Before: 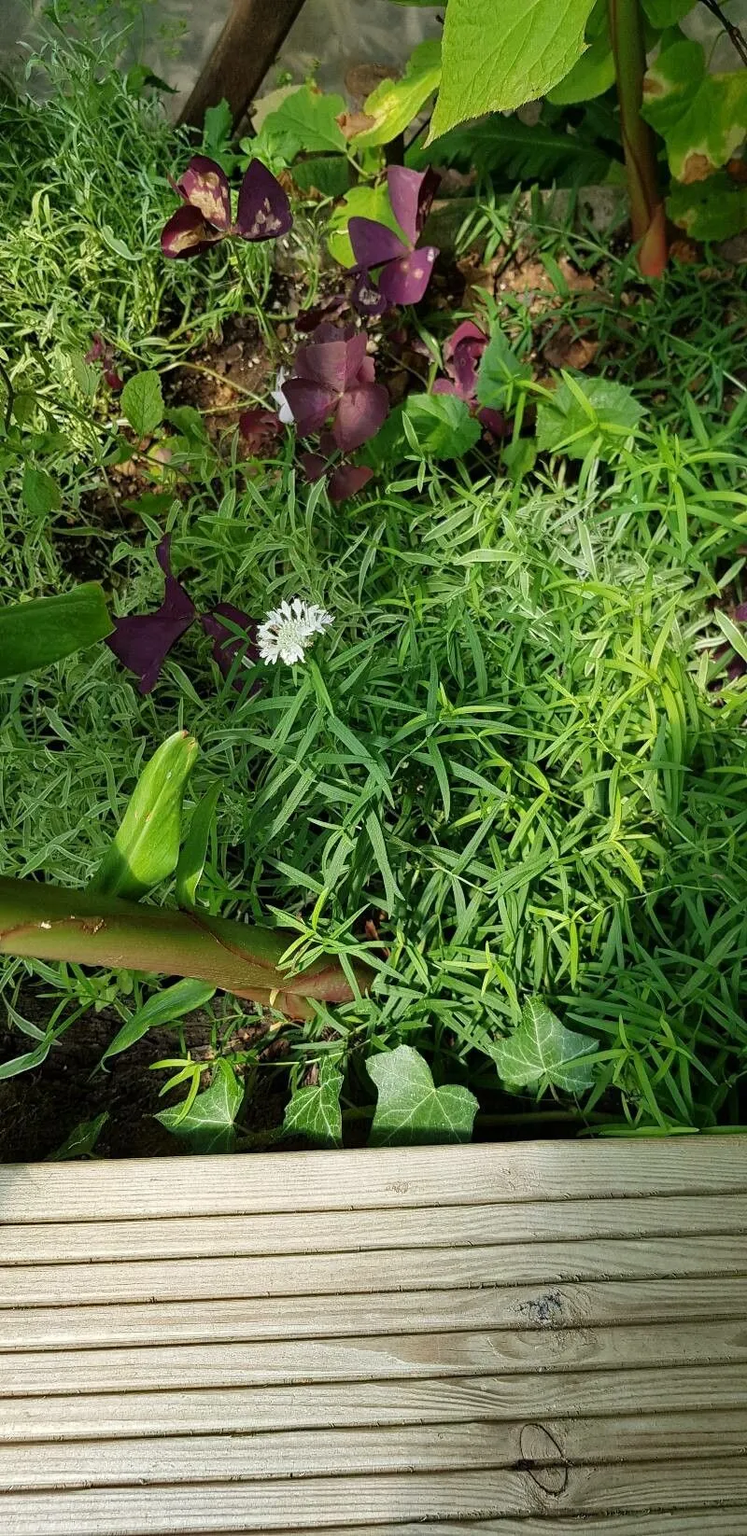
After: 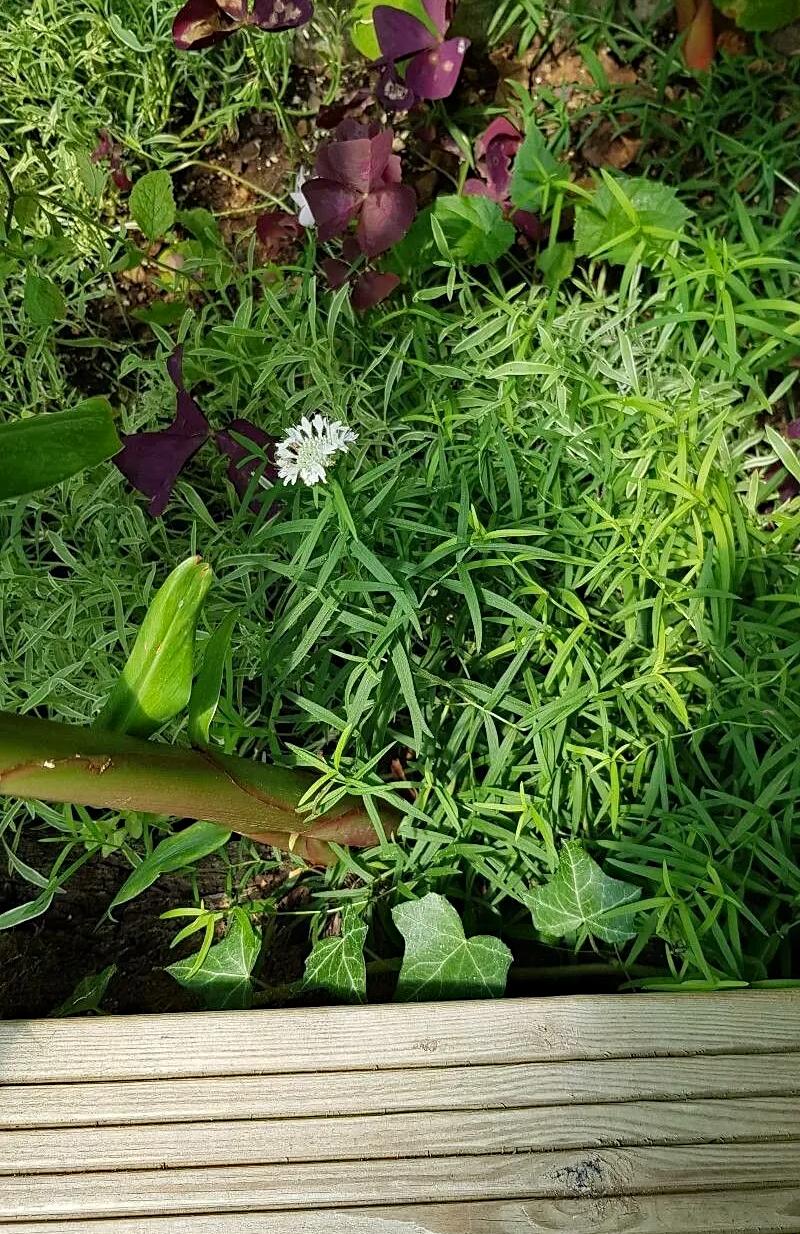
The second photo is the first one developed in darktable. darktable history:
sharpen: amount 0.2
crop: top 13.819%, bottom 11.169%
haze removal: compatibility mode true, adaptive false
